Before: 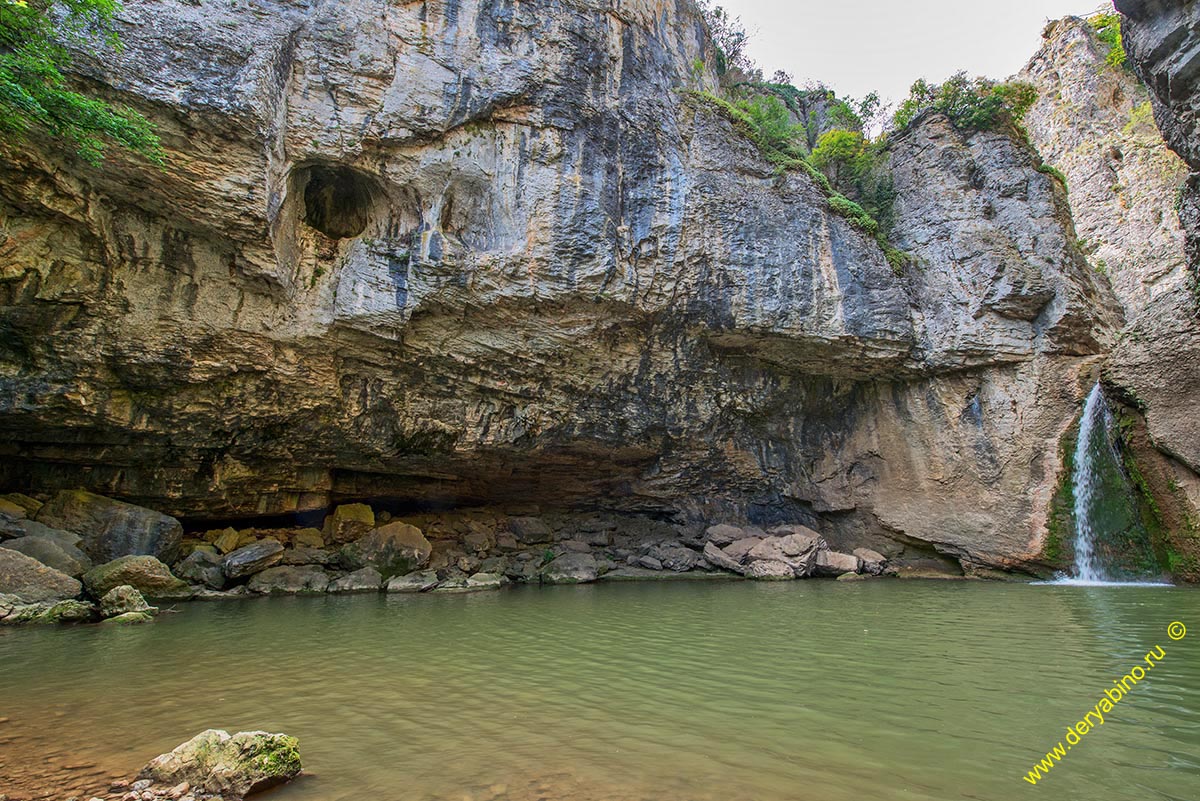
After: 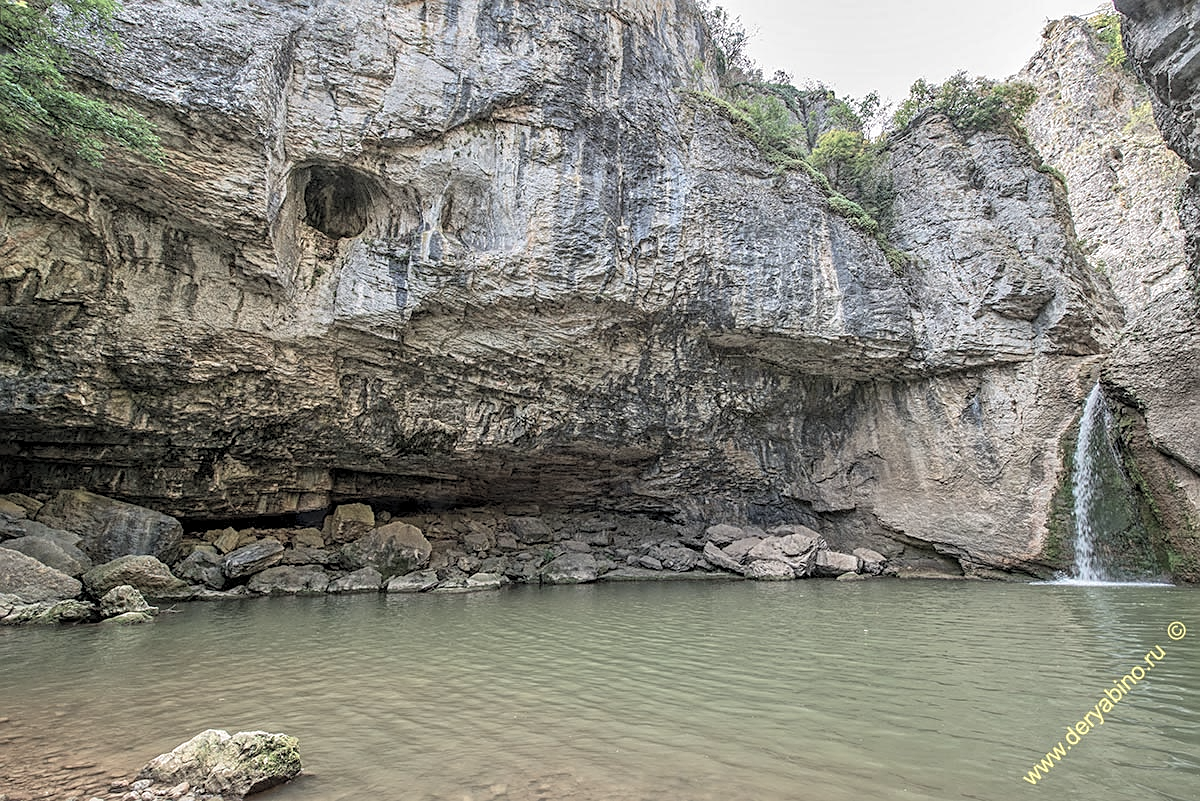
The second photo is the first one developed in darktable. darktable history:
local contrast: highlights 96%, shadows 86%, detail 160%, midtone range 0.2
contrast brightness saturation: brightness 0.188, saturation -0.512
sharpen: on, module defaults
